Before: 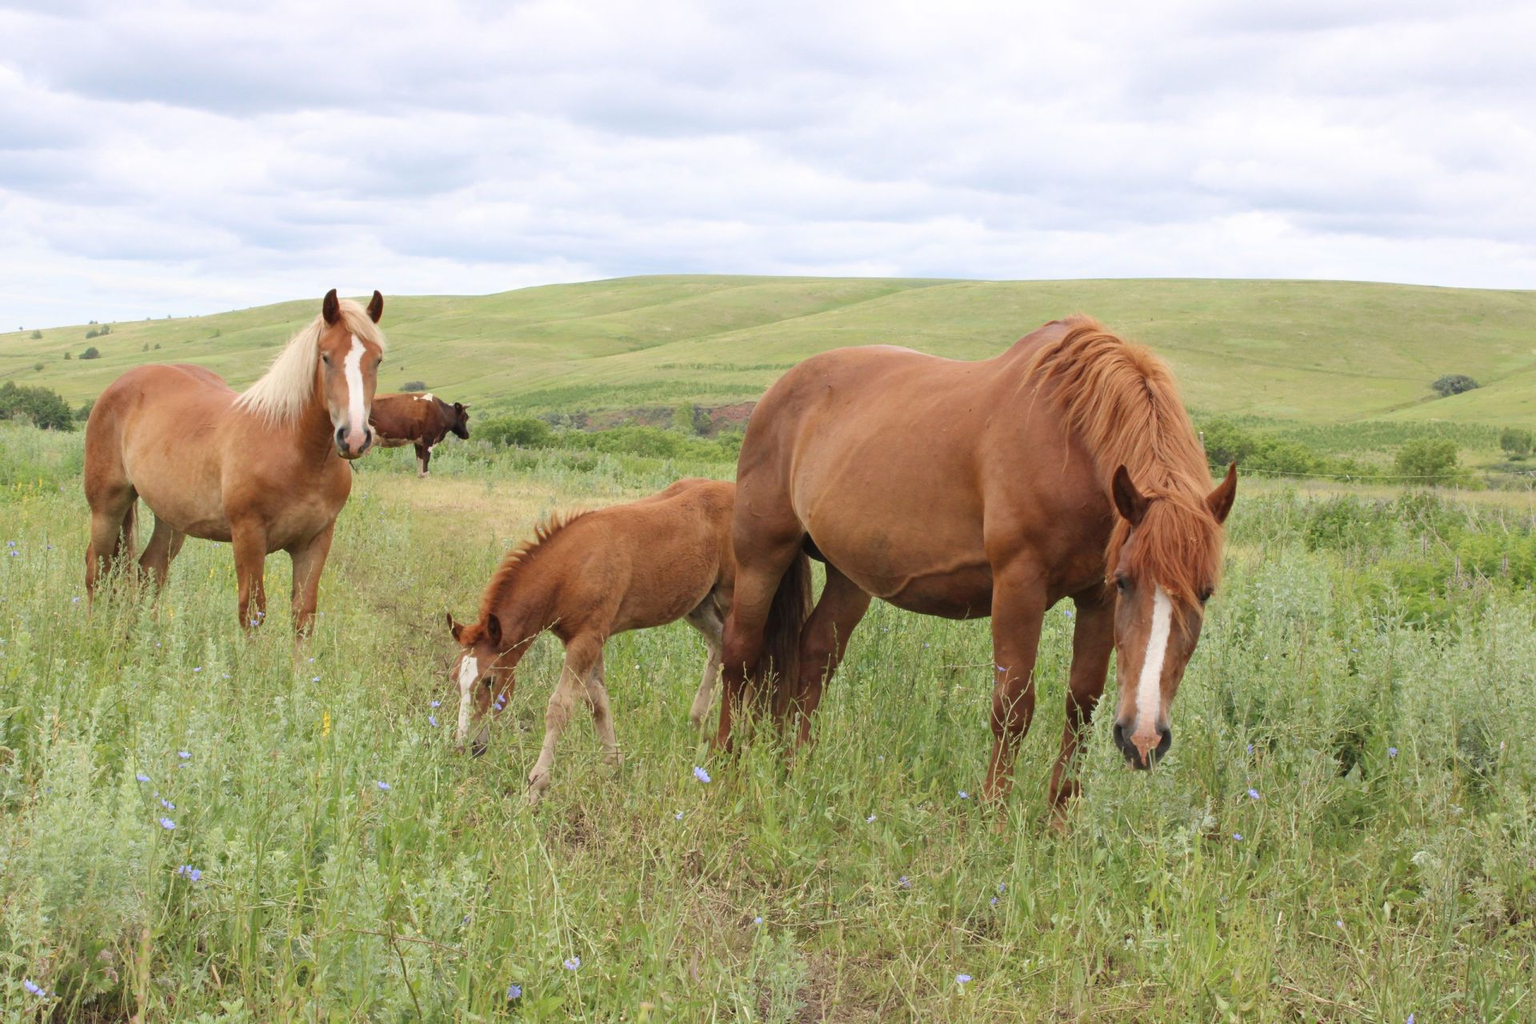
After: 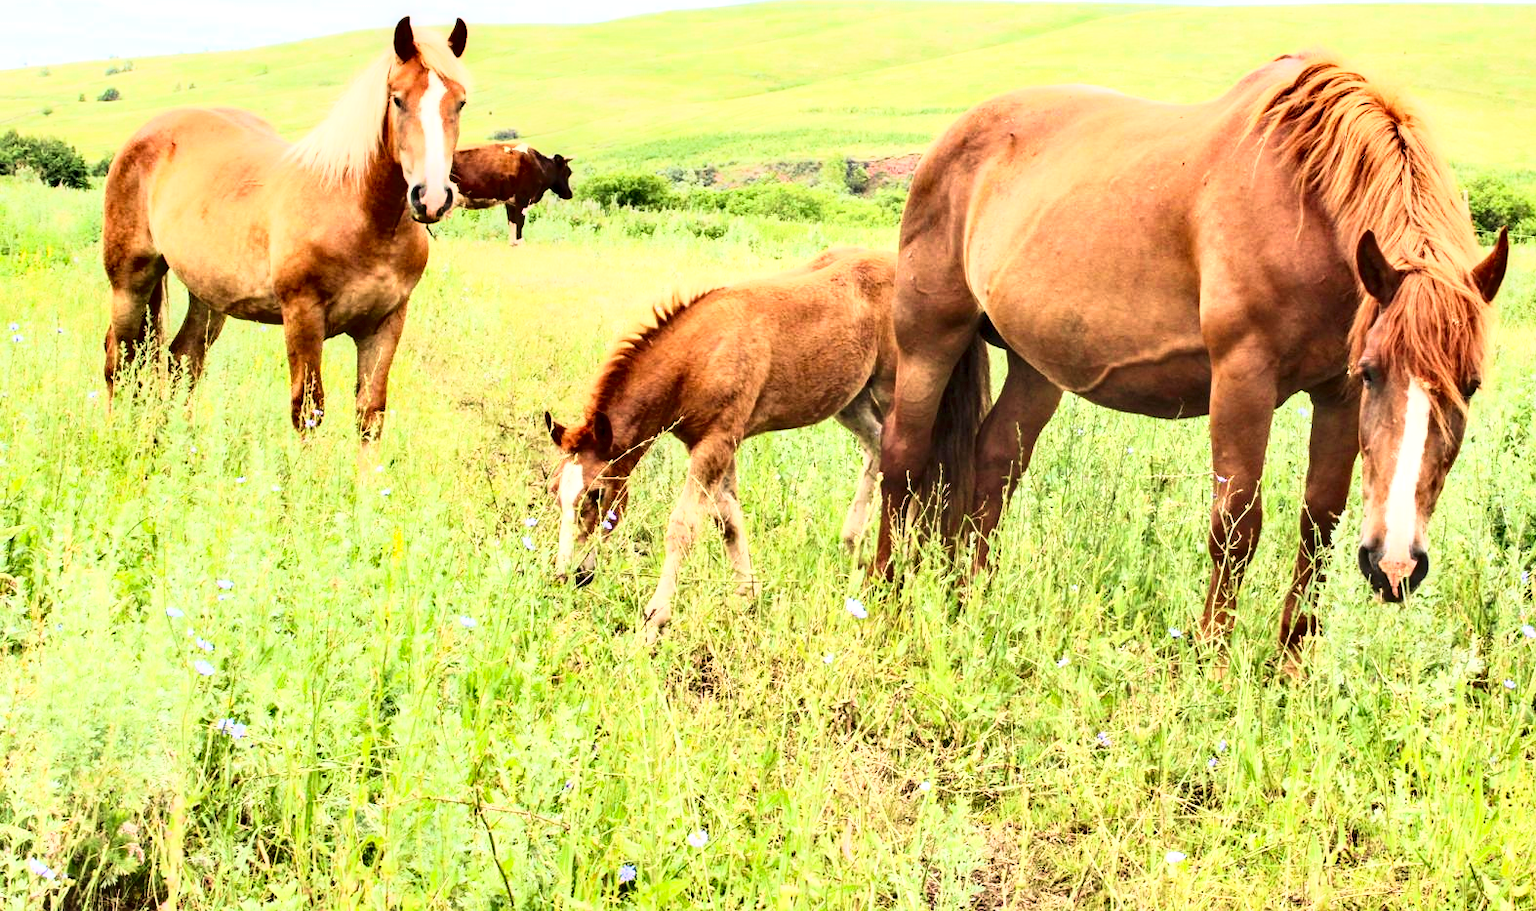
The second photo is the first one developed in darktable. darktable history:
local contrast: detail 135%, midtone range 0.744
exposure: black level correction 0, exposure 0.7 EV, compensate highlight preservation false
crop: top 26.956%, right 18.006%
velvia: on, module defaults
base curve: curves: ch0 [(0, 0) (0.495, 0.917) (1, 1)]
shadows and highlights: shadows 43.71, white point adjustment -1.32, soften with gaussian
